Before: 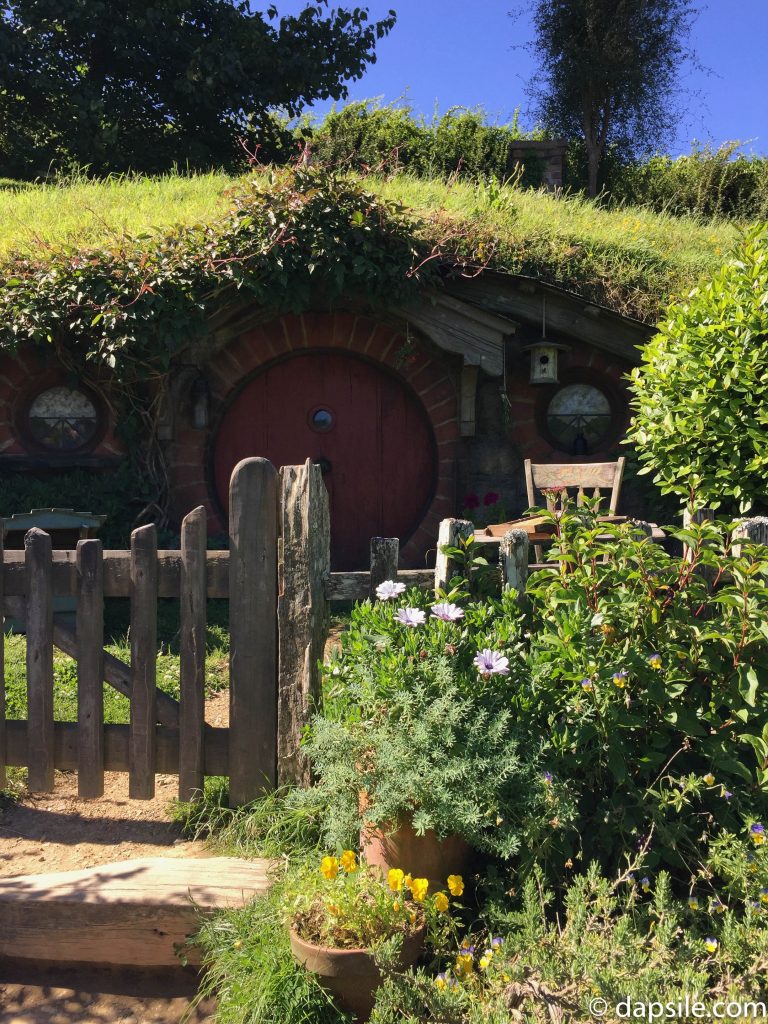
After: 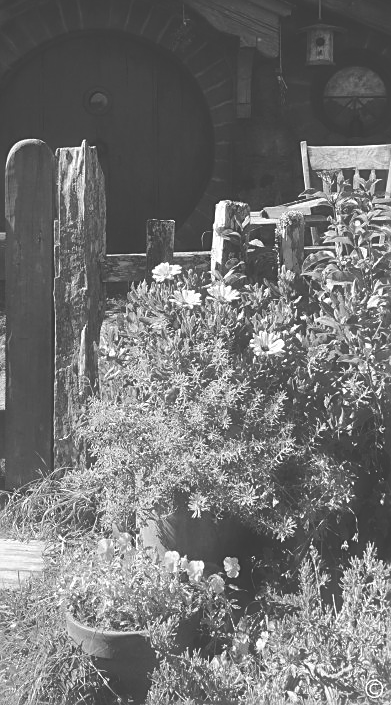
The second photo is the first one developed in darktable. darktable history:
monochrome: on, module defaults
crop and rotate: left 29.237%, top 31.152%, right 19.807%
haze removal: strength -0.1, adaptive false
sharpen: on, module defaults
exposure: black level correction -0.041, exposure 0.064 EV, compensate highlight preservation false
